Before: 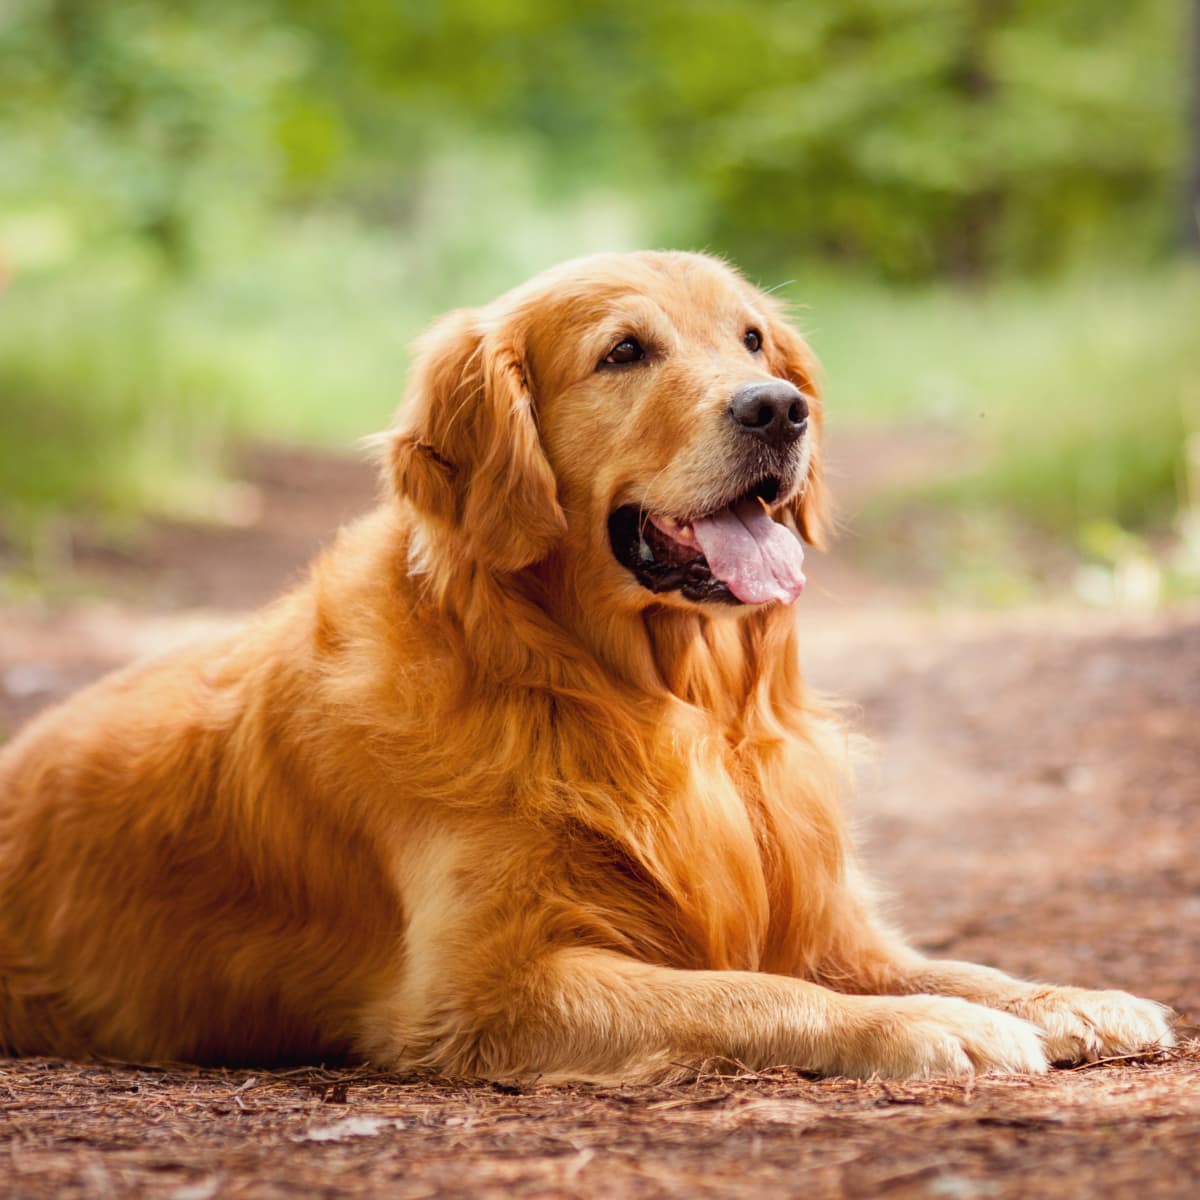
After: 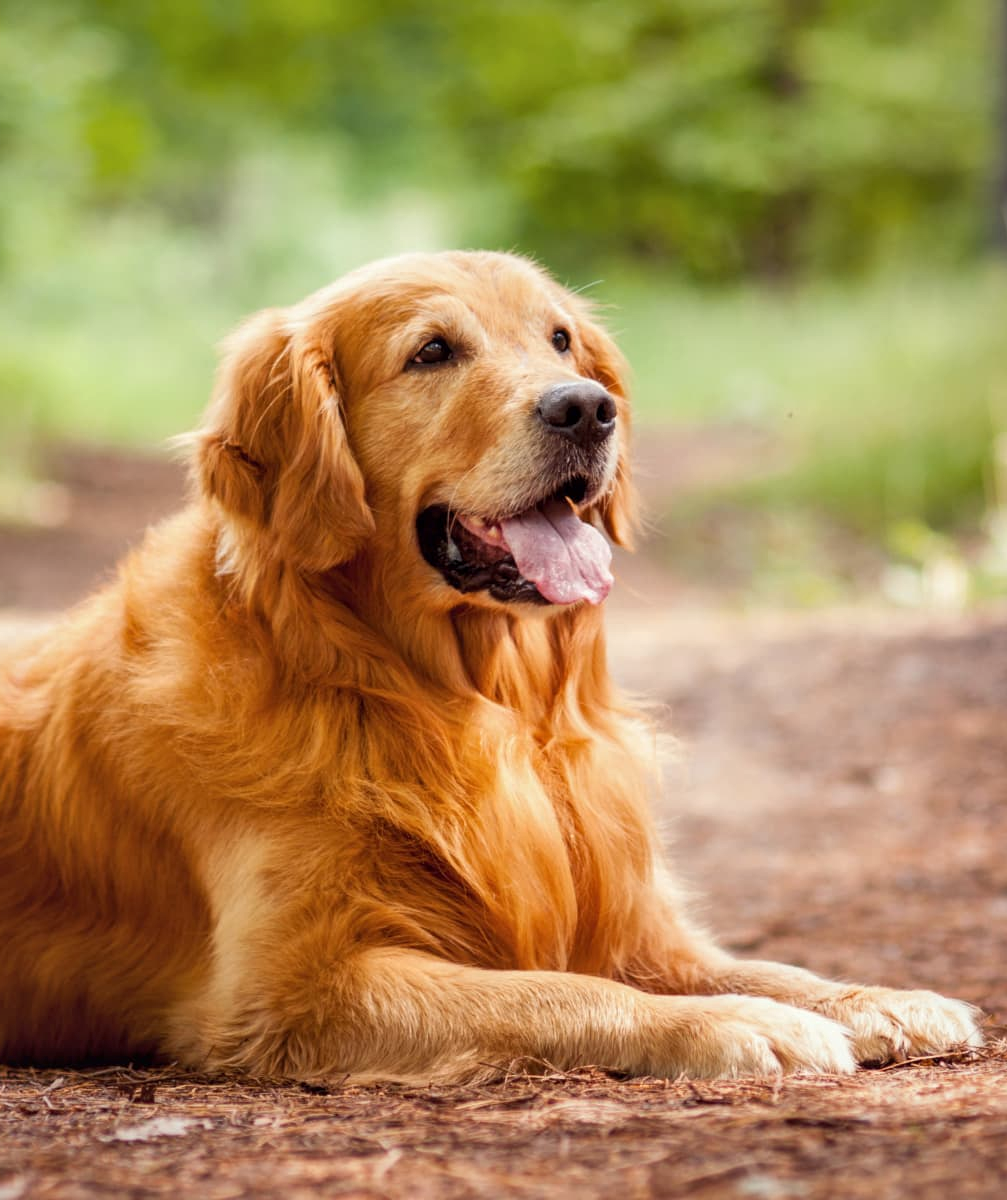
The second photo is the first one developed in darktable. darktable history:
crop: left 16.069%
shadows and highlights: shadows 25.67, highlights -24.77
local contrast: highlights 102%, shadows 101%, detail 119%, midtone range 0.2
